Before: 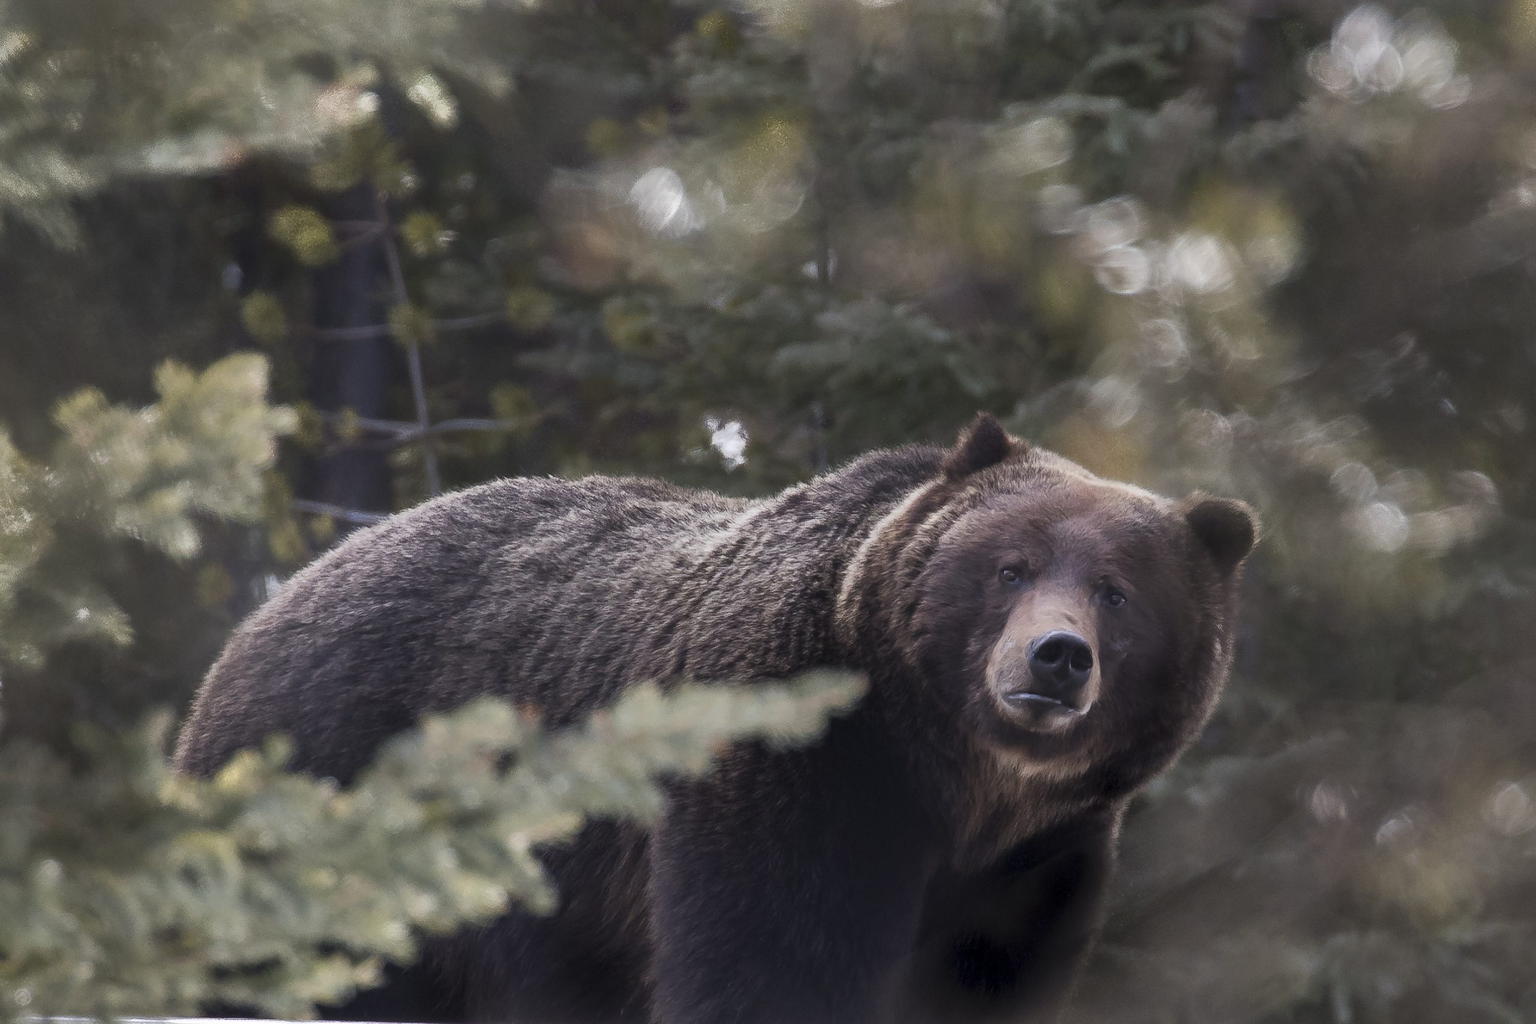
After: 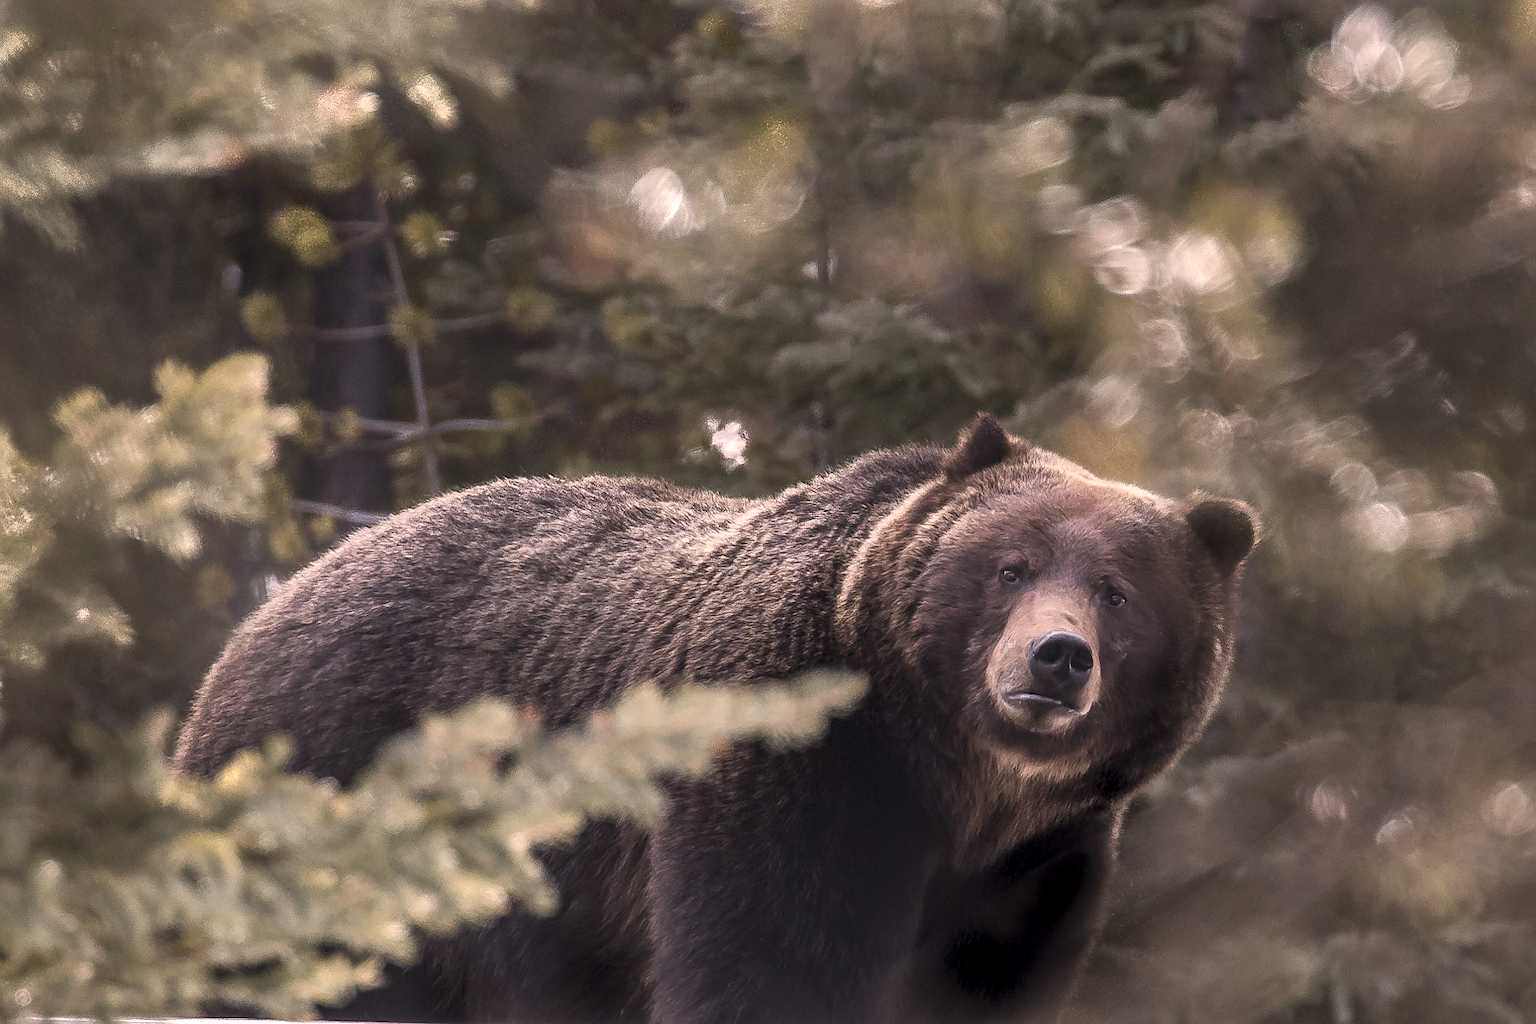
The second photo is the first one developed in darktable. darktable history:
exposure: exposure 0.217 EV, compensate highlight preservation false
sharpen: on, module defaults
white balance: red 1.127, blue 0.943
local contrast: on, module defaults
